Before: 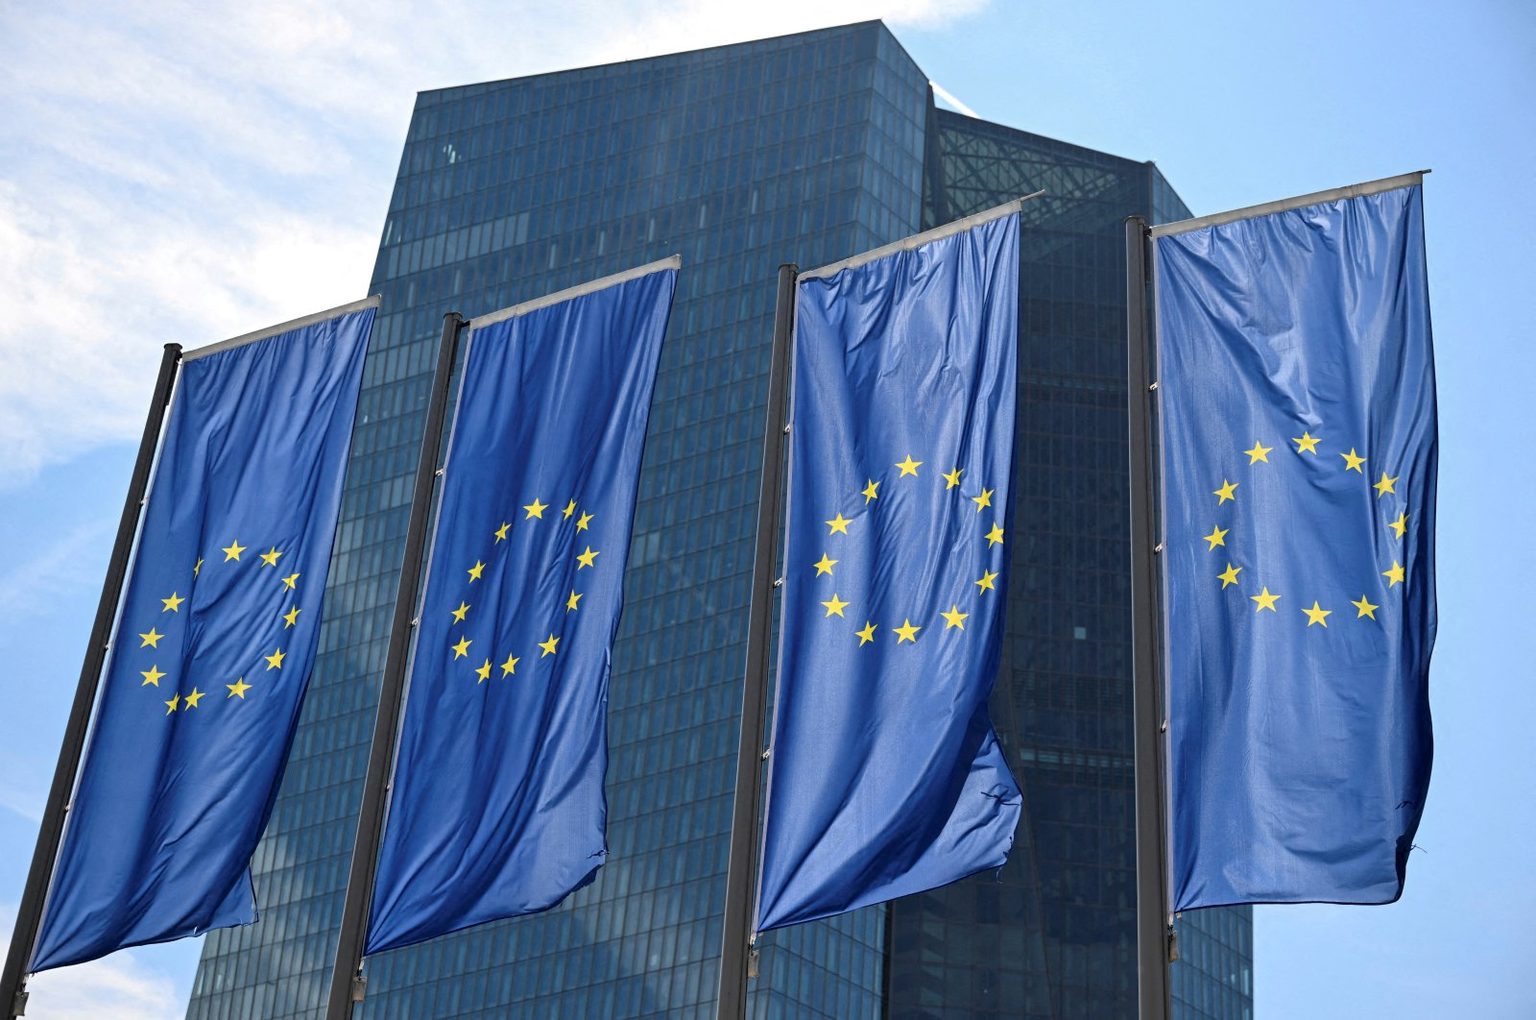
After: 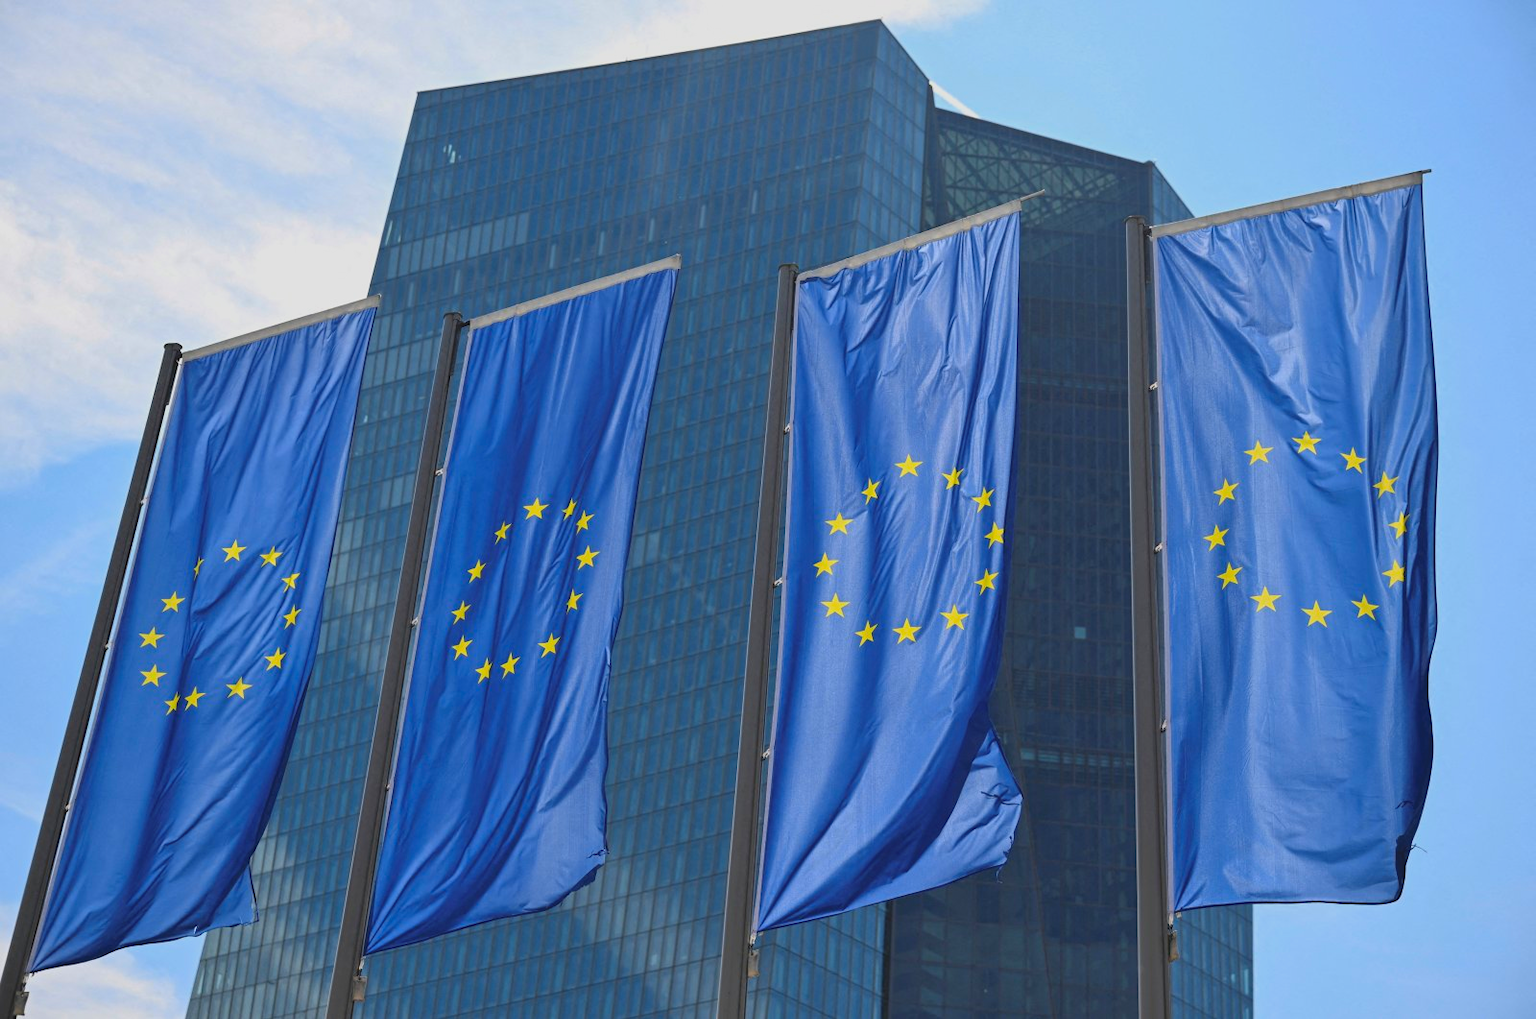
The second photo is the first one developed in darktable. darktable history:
contrast brightness saturation: contrast -0.207, saturation 0.186
